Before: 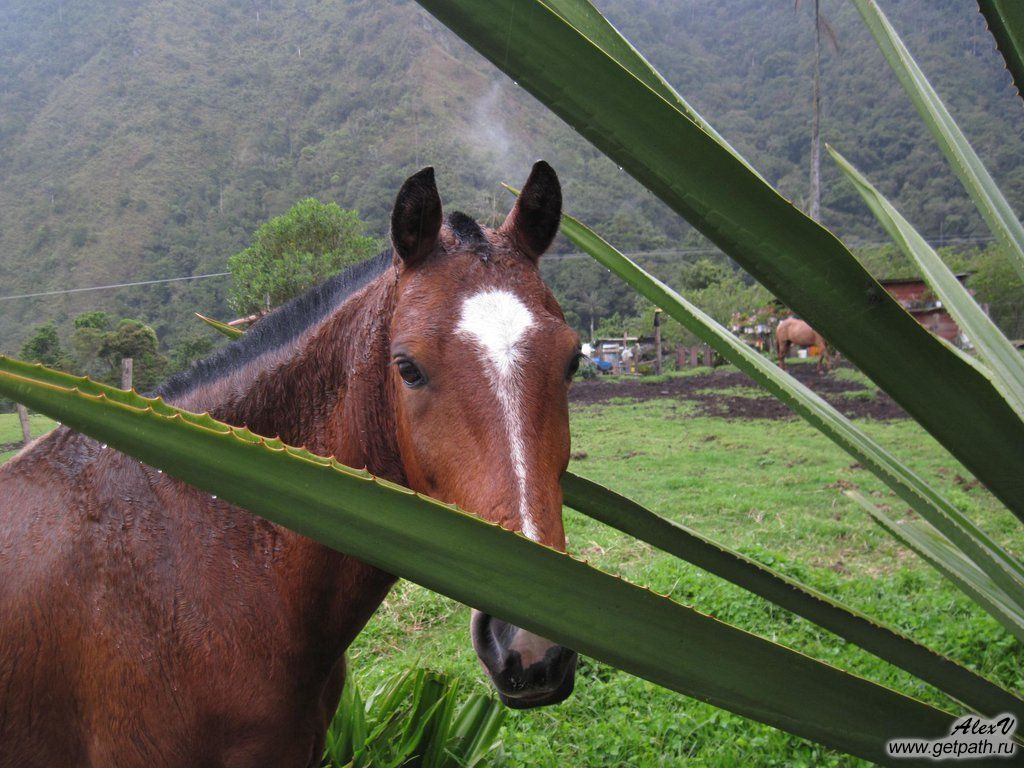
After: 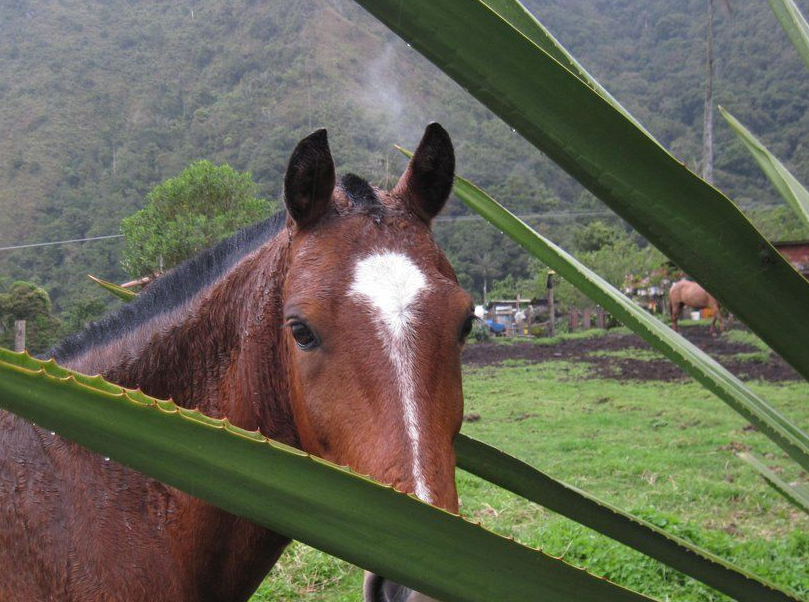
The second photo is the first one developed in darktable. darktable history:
crop and rotate: left 10.482%, top 5.006%, right 10.5%, bottom 16.585%
shadows and highlights: radius 125.64, shadows 21.29, highlights -22.75, low approximation 0.01
